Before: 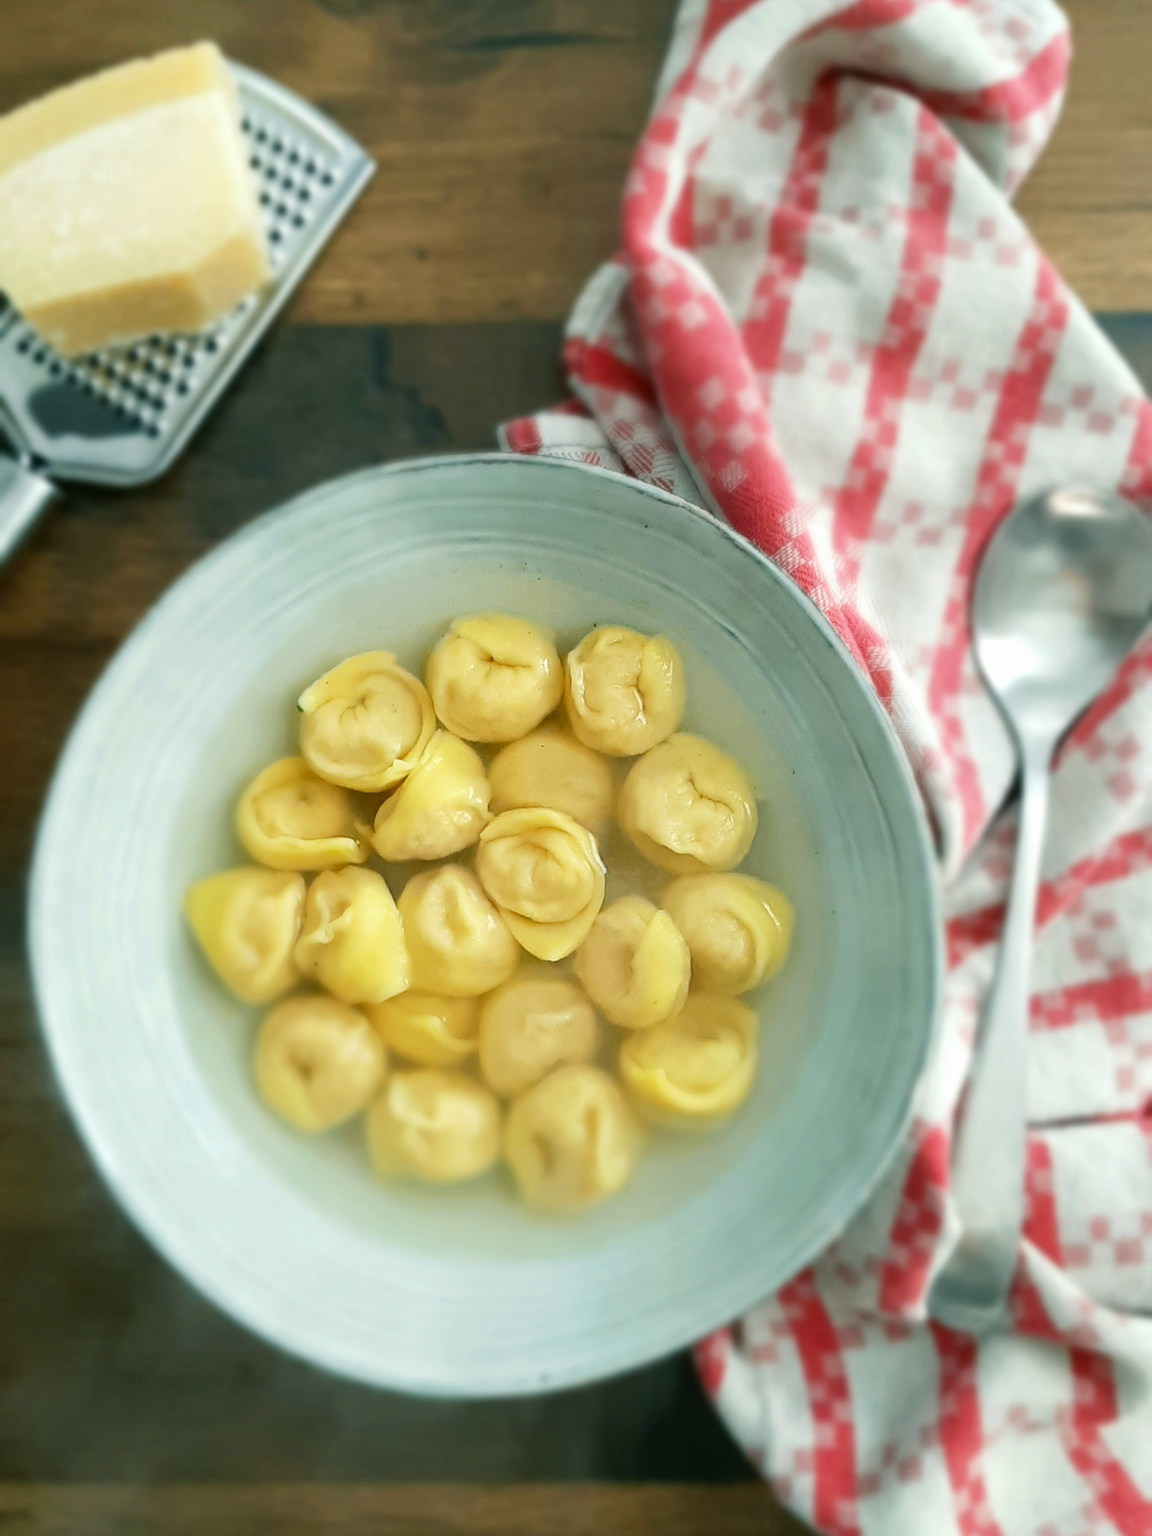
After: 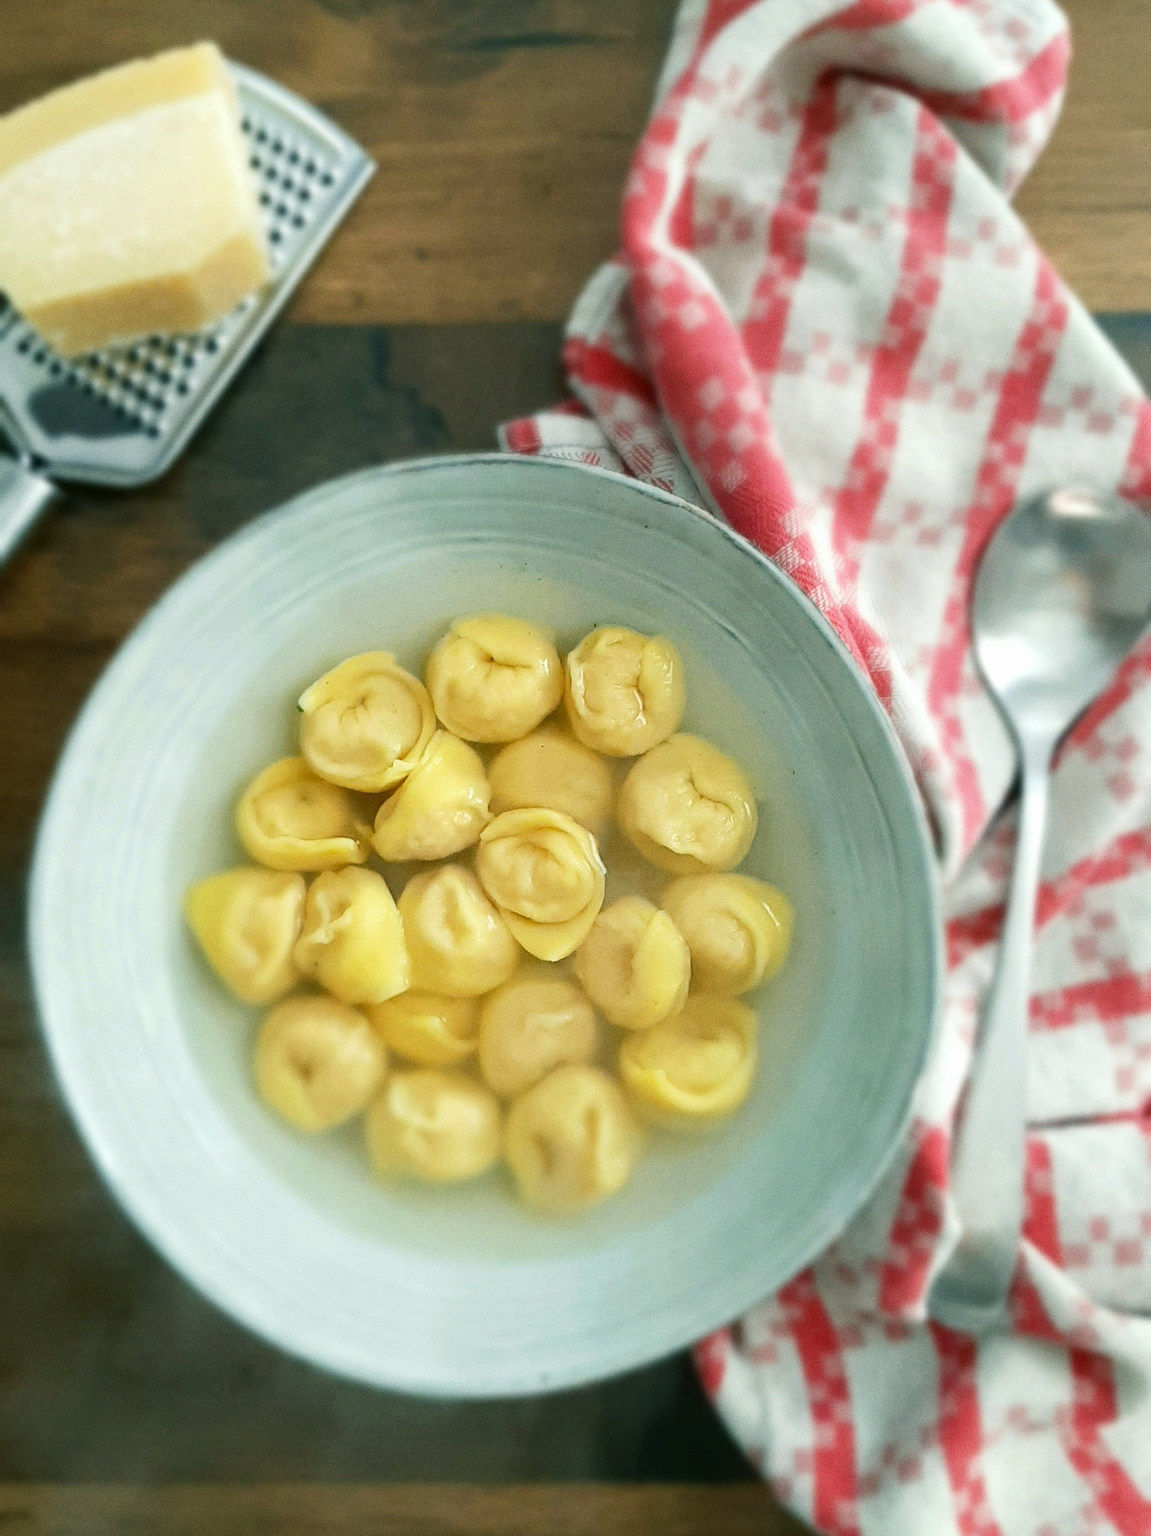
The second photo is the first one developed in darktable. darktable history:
grain: coarseness 3.21 ISO
sharpen: radius 5.325, amount 0.312, threshold 26.433
